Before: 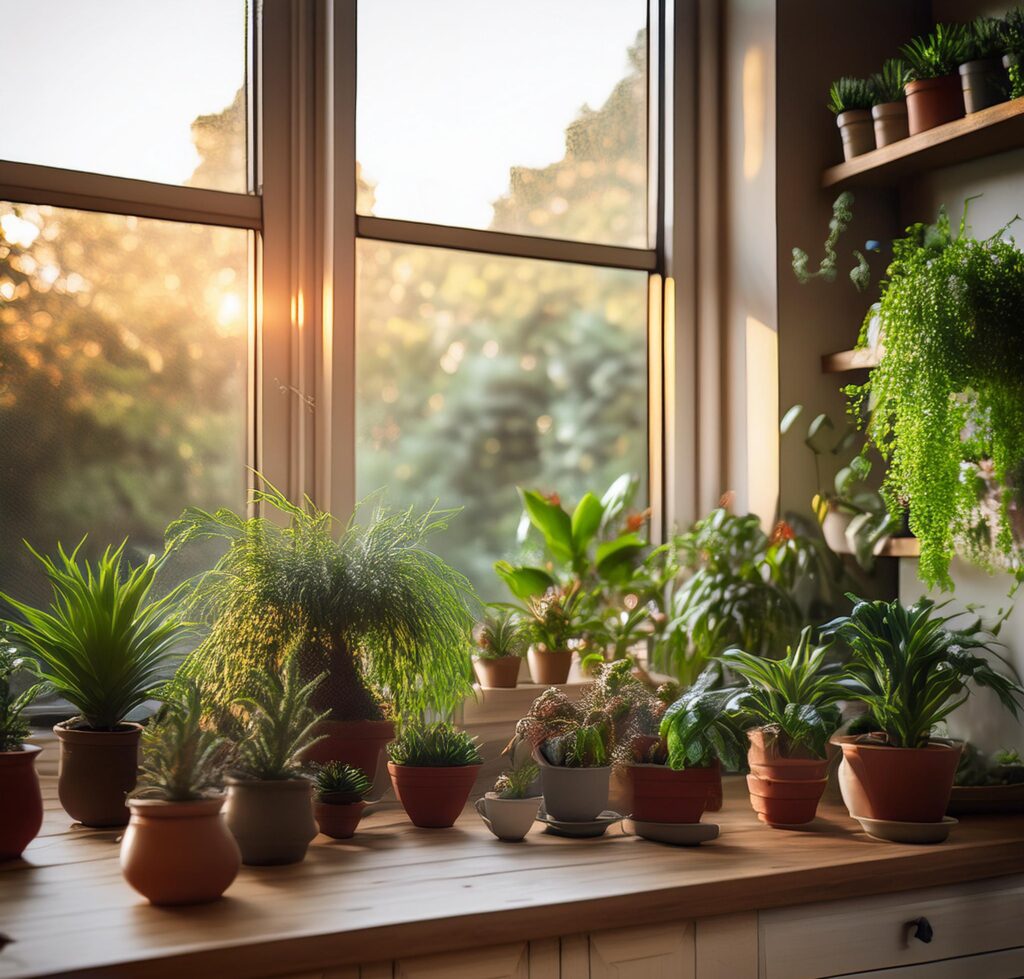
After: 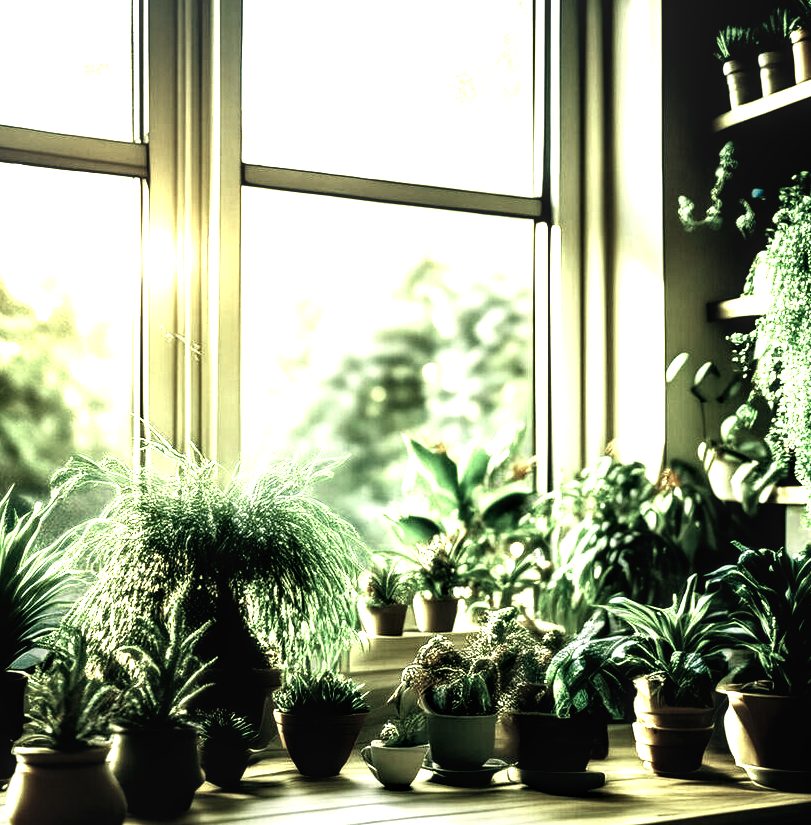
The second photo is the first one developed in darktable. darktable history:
color balance rgb: shadows lift › luminance -7.7%, shadows lift › chroma 2.13%, shadows lift › hue 165.27°, power › luminance -7.77%, power › chroma 1.1%, power › hue 215.88°, highlights gain › luminance 15.15%, highlights gain › chroma 7%, highlights gain › hue 125.57°, global offset › luminance -0.33%, global offset › chroma 0.11%, global offset › hue 165.27°, perceptual saturation grading › global saturation 24.42%, perceptual saturation grading › highlights -24.42%, perceptual saturation grading › mid-tones 24.42%, perceptual saturation grading › shadows 40%, perceptual brilliance grading › global brilliance -5%, perceptual brilliance grading › highlights 24.42%, perceptual brilliance grading › mid-tones 7%, perceptual brilliance grading › shadows -5%
base curve: curves: ch0 [(0, 0) (0.158, 0.273) (0.879, 0.895) (1, 1)], preserve colors none
color contrast: green-magenta contrast 0.8, blue-yellow contrast 1.1, unbound 0
local contrast: on, module defaults
color balance: mode lift, gamma, gain (sRGB), lift [1.014, 0.966, 0.918, 0.87], gamma [0.86, 0.734, 0.918, 0.976], gain [1.063, 1.13, 1.063, 0.86]
crop: left 11.225%, top 5.381%, right 9.565%, bottom 10.314%
color zones: curves: ch0 [(0.25, 0.667) (0.758, 0.368)]; ch1 [(0.215, 0.245) (0.761, 0.373)]; ch2 [(0.247, 0.554) (0.761, 0.436)]
